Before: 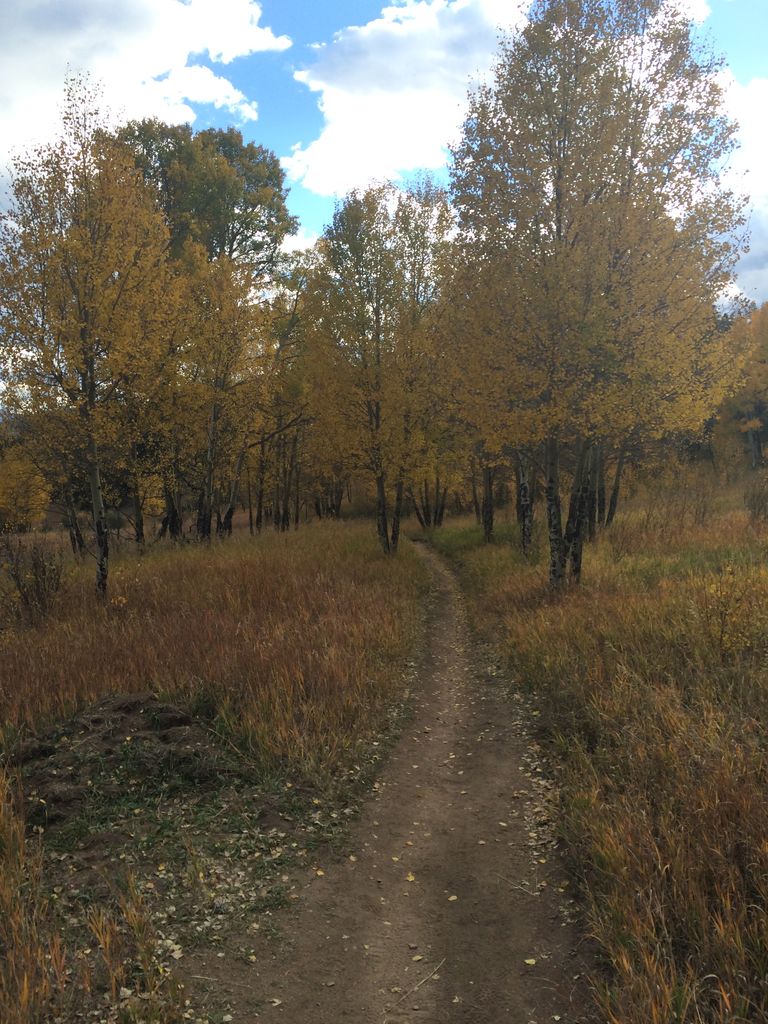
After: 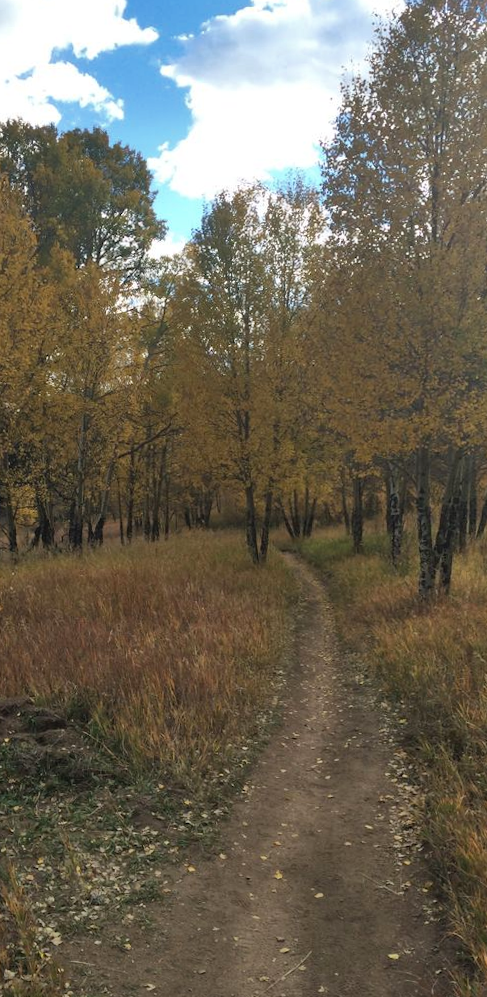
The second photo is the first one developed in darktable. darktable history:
crop and rotate: left 14.436%, right 18.898%
shadows and highlights: soften with gaussian
rotate and perspective: rotation 0.074°, lens shift (vertical) 0.096, lens shift (horizontal) -0.041, crop left 0.043, crop right 0.952, crop top 0.024, crop bottom 0.979
rgb curve: mode RGB, independent channels
